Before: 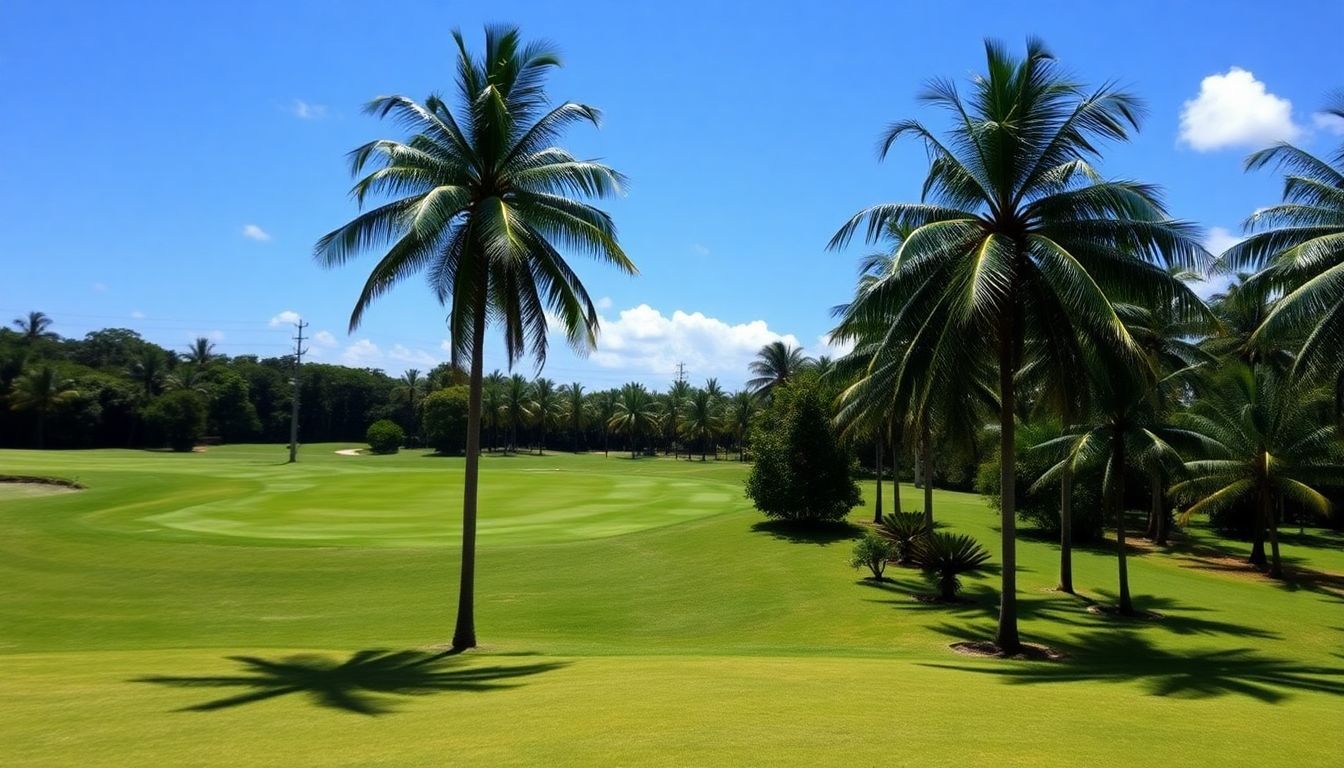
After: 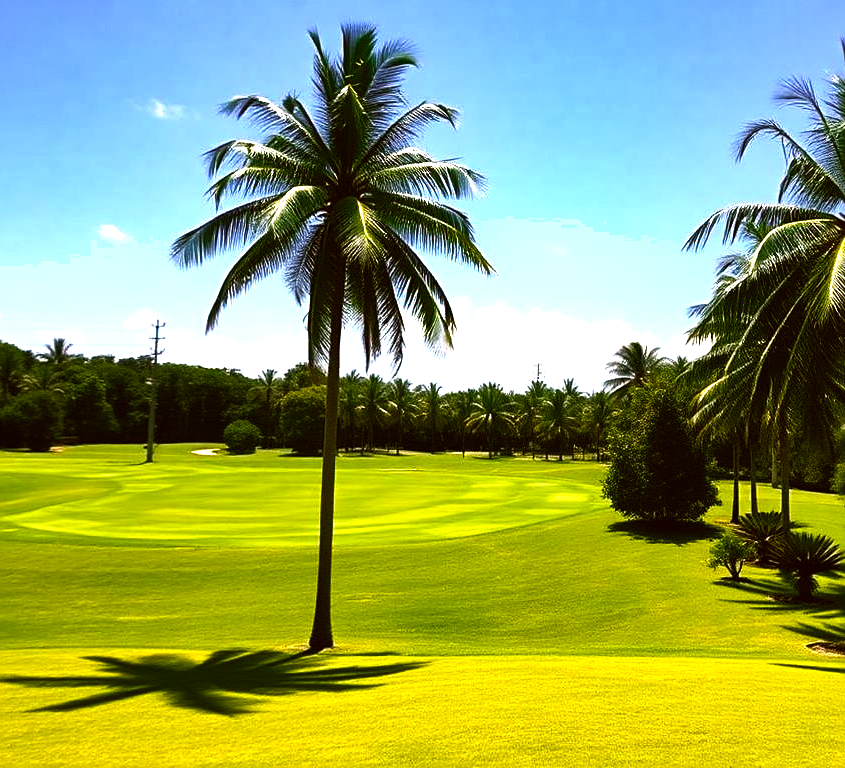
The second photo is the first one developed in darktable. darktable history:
color balance rgb: linear chroma grading › shadows 31.933%, linear chroma grading › global chroma -1.58%, linear chroma grading › mid-tones 4.289%, perceptual saturation grading › global saturation 19.694%, perceptual brilliance grading › global brilliance 15.249%, perceptual brilliance grading › shadows -35.64%, global vibrance 20%
shadows and highlights: shadows 22.94, highlights -48.96, soften with gaussian
exposure: exposure 0.648 EV, compensate highlight preservation false
sharpen: on, module defaults
color correction: highlights a* 8.95, highlights b* 15.85, shadows a* -0.635, shadows b* 26.91
crop: left 10.704%, right 26.41%
contrast brightness saturation: saturation -0.09
